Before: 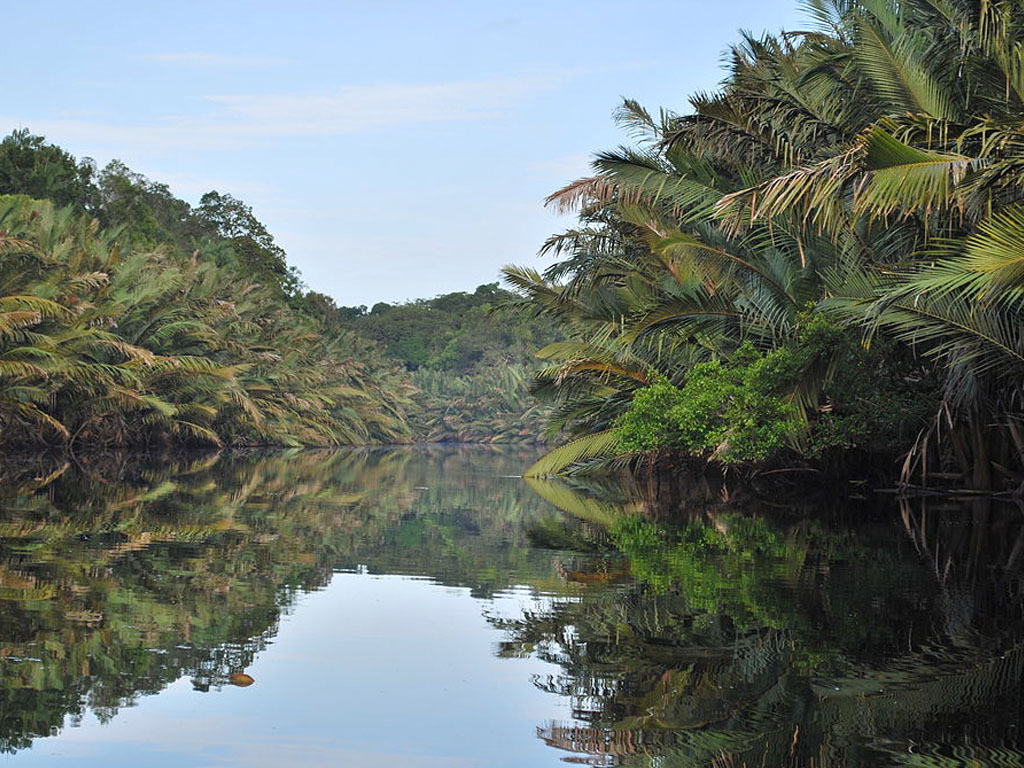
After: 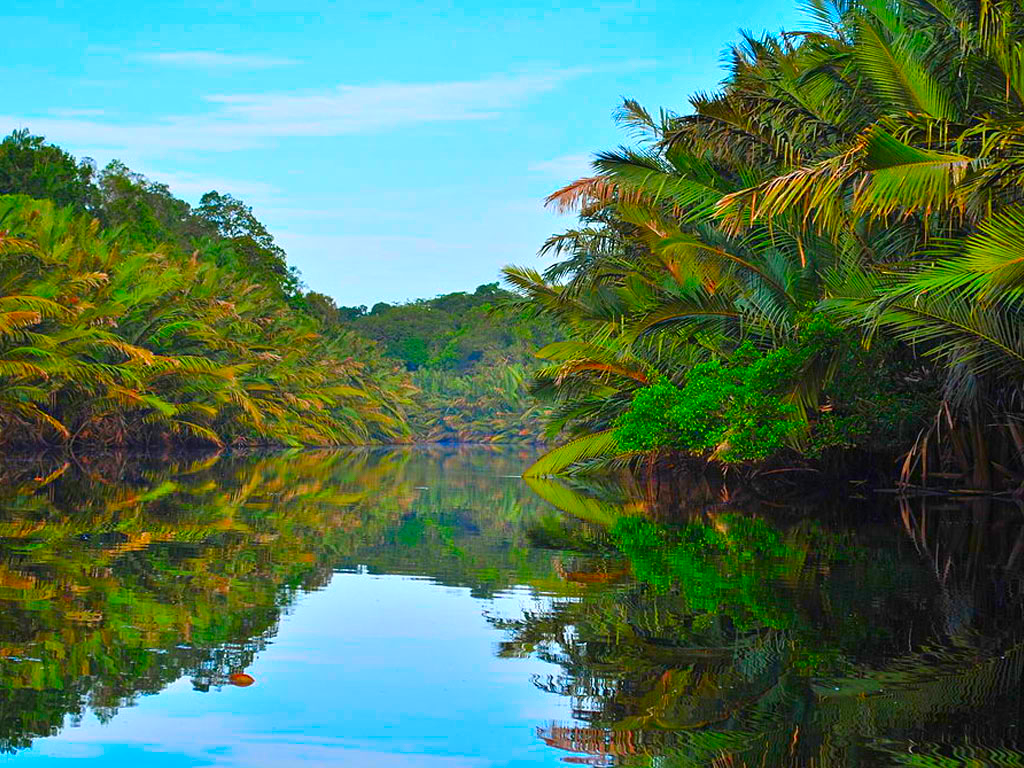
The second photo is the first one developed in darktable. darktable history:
tone equalizer: on, module defaults
color correction: saturation 3
